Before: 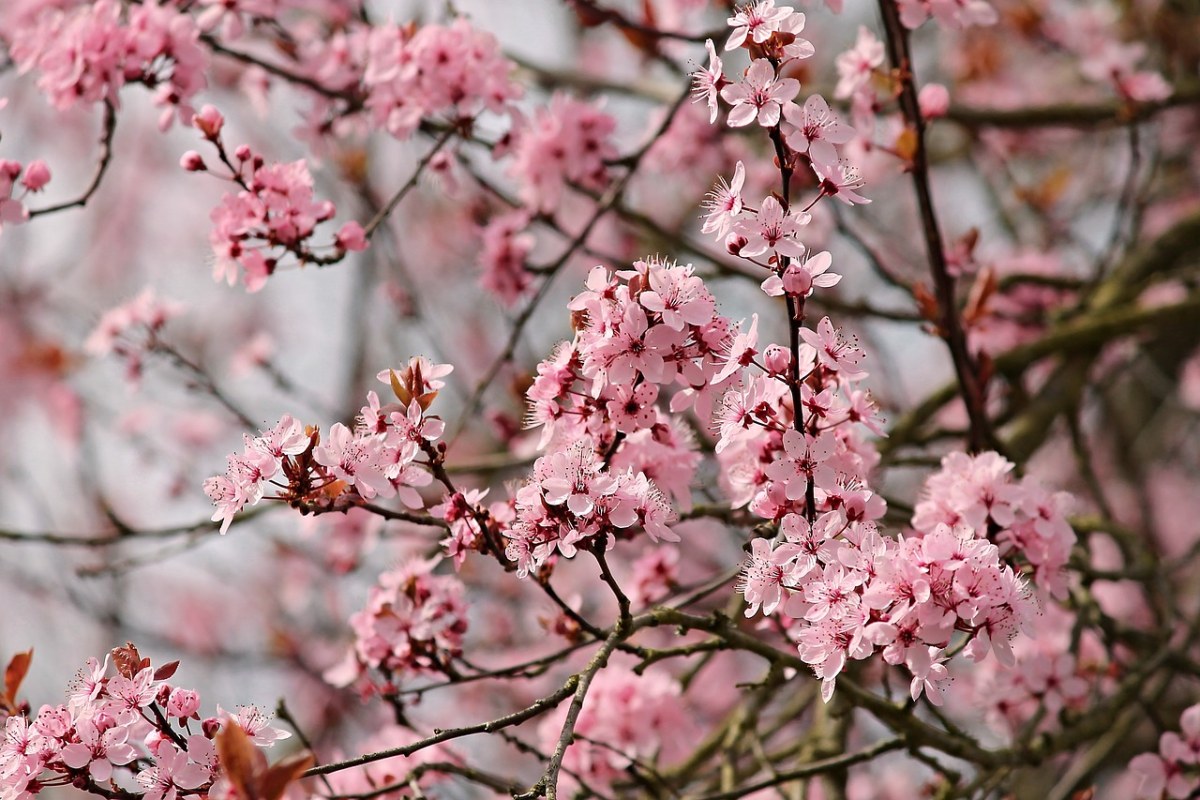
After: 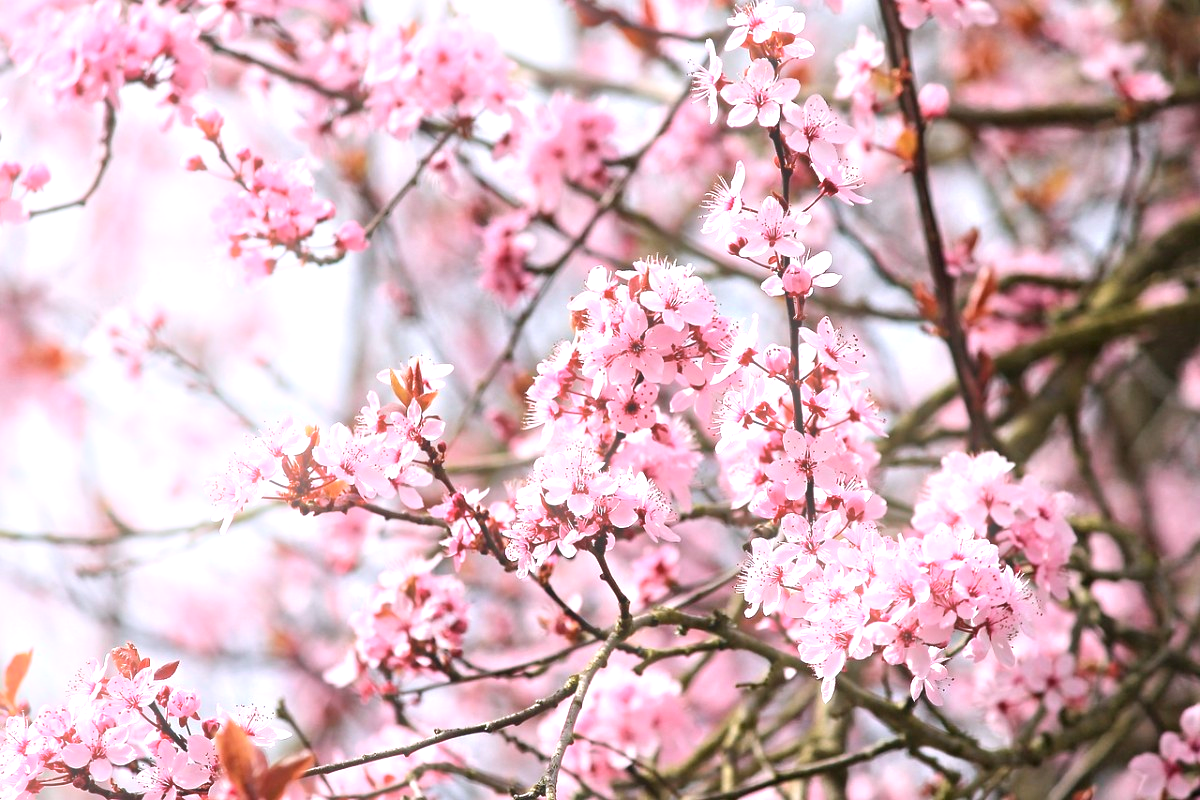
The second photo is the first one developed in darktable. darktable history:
exposure: black level correction 0, exposure 1 EV, compensate exposure bias true, compensate highlight preservation false
bloom: size 9%, threshold 100%, strength 7%
color calibration: illuminant as shot in camera, x 0.358, y 0.373, temperature 4628.91 K
